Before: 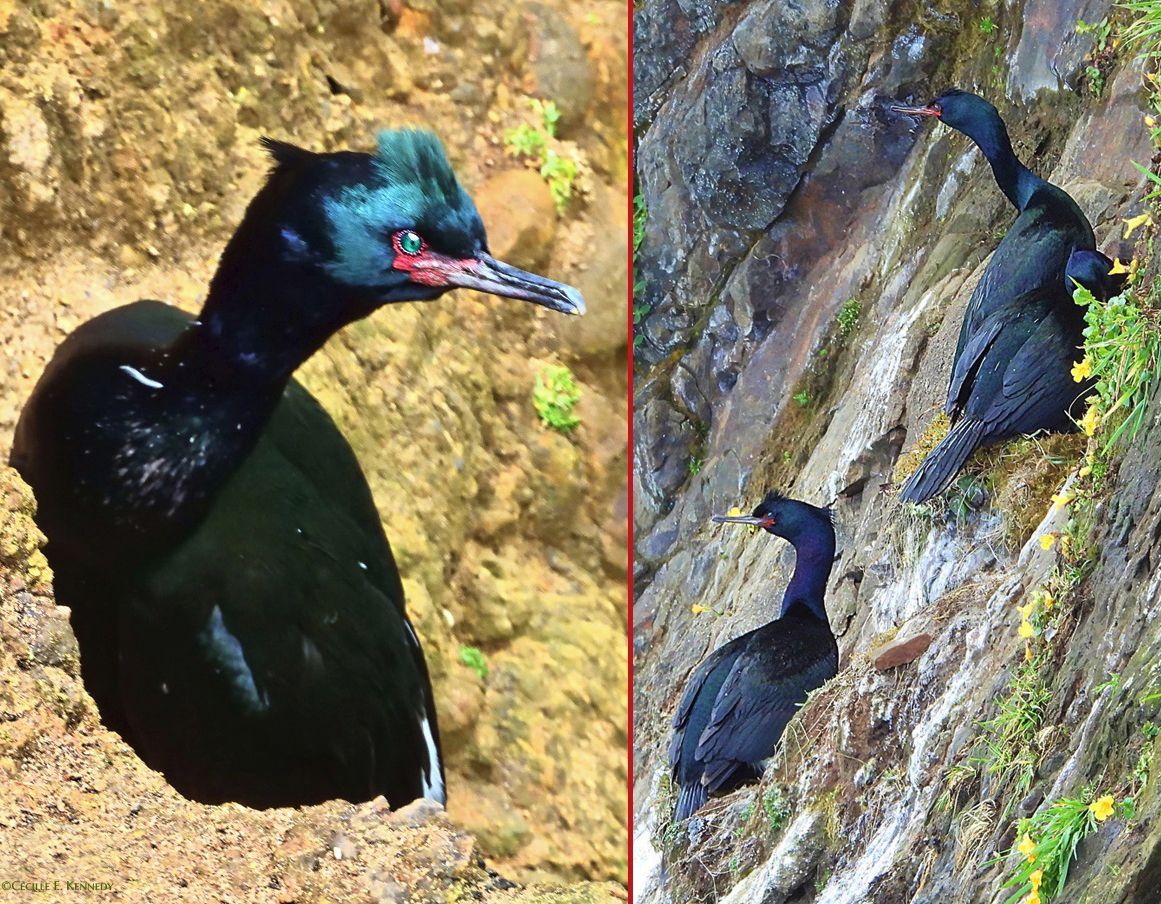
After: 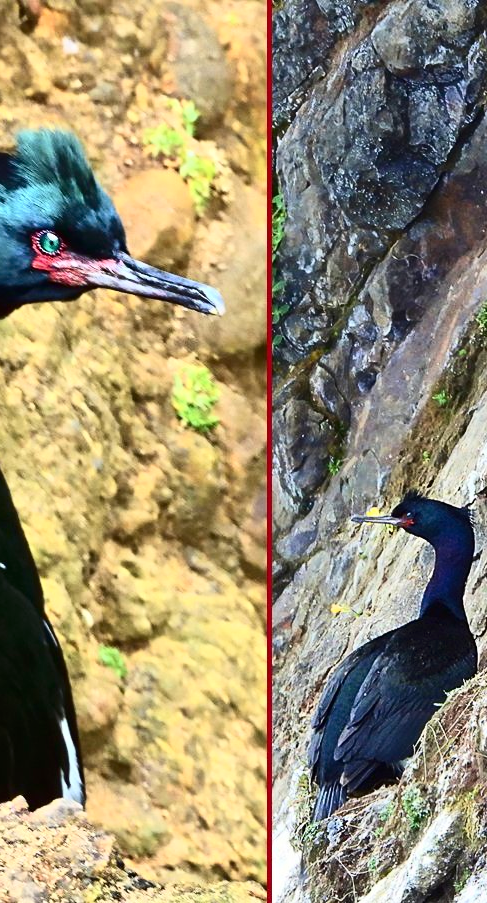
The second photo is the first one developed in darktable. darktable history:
contrast brightness saturation: contrast 0.28
crop: left 31.127%, right 26.924%
